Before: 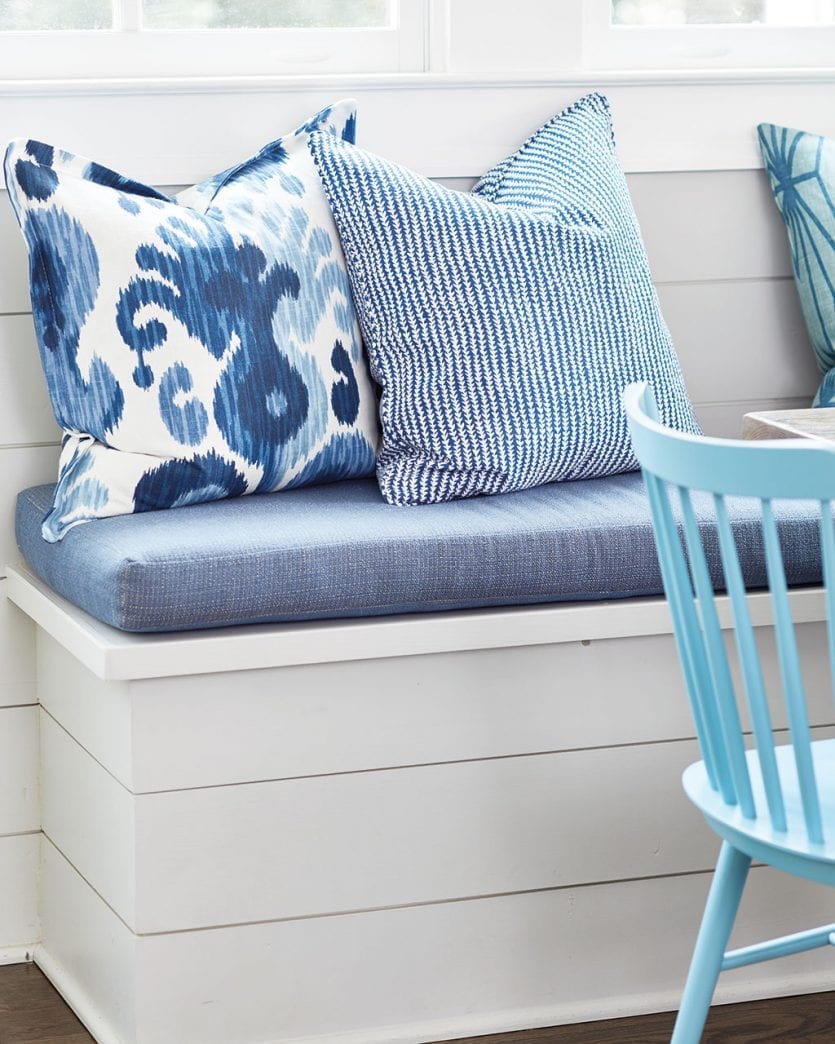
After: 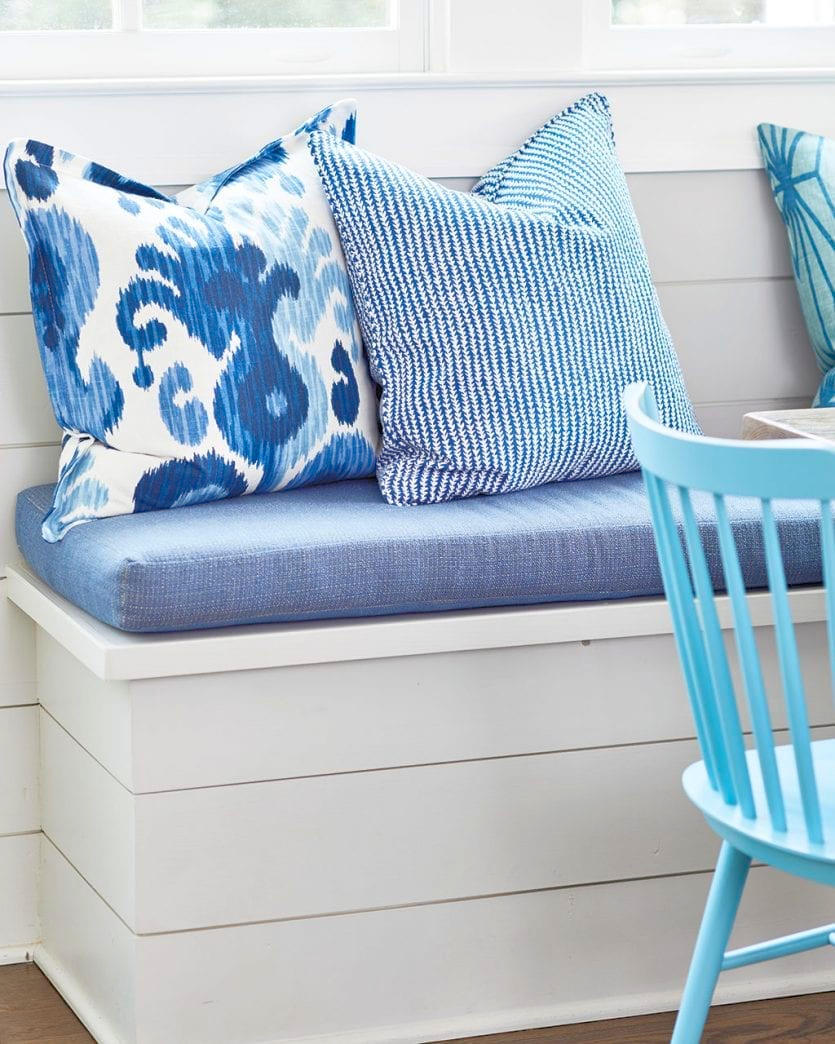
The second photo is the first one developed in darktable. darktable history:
tone equalizer: -7 EV 0.146 EV, -6 EV 0.608 EV, -5 EV 1.18 EV, -4 EV 1.37 EV, -3 EV 1.14 EV, -2 EV 0.6 EV, -1 EV 0.152 EV
color correction: highlights b* -0.061, saturation 1.29
